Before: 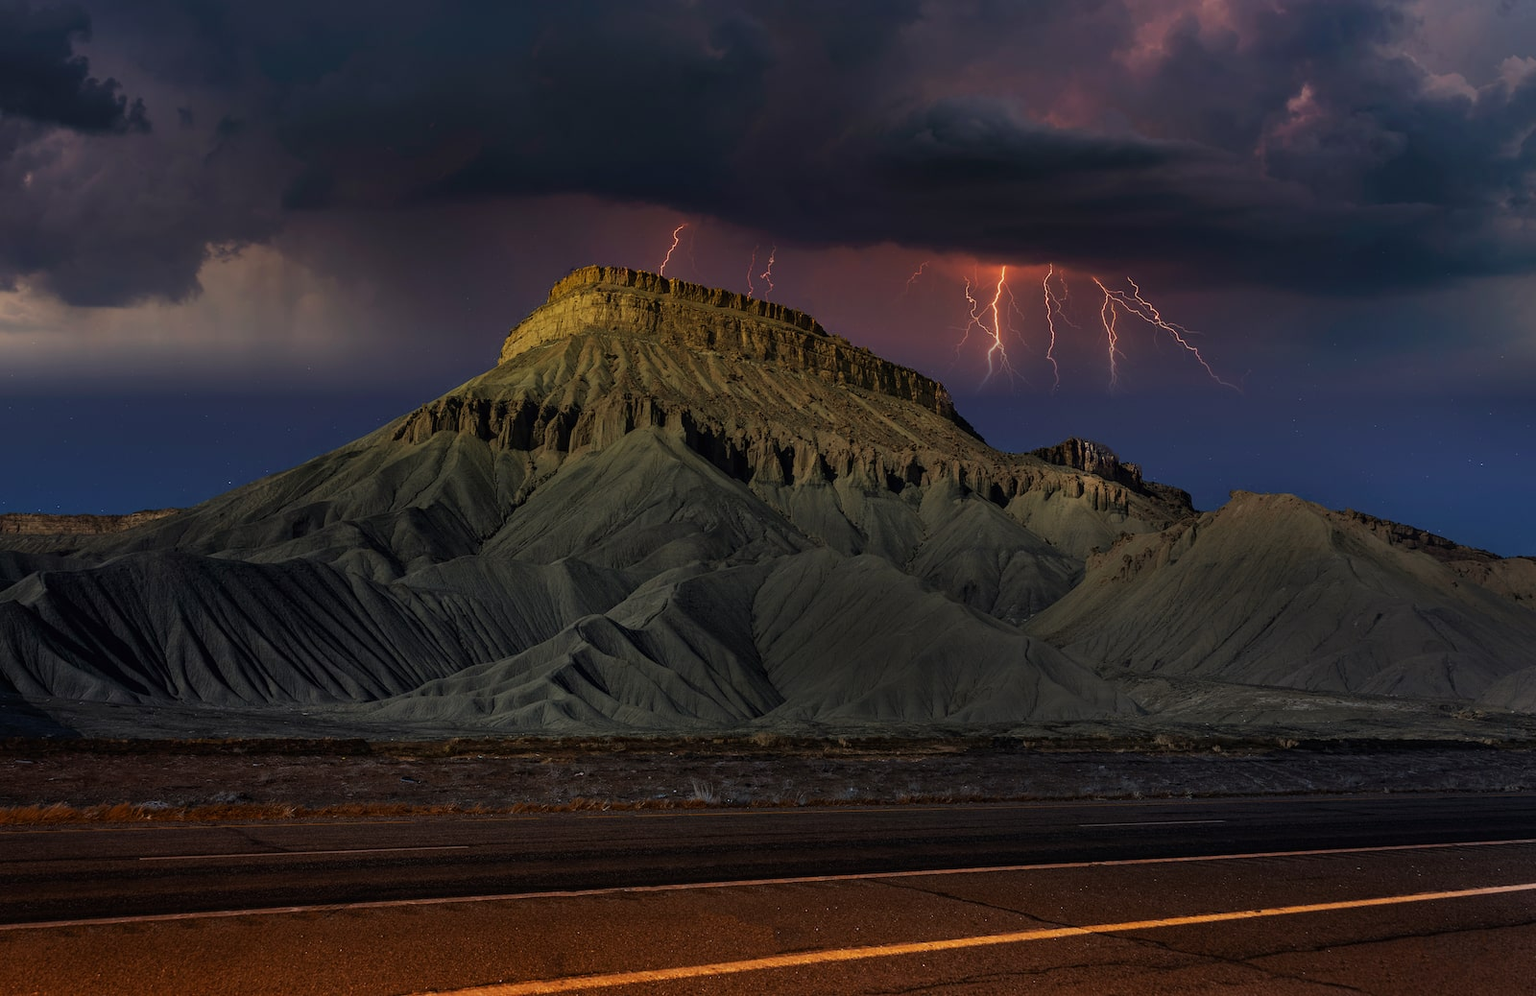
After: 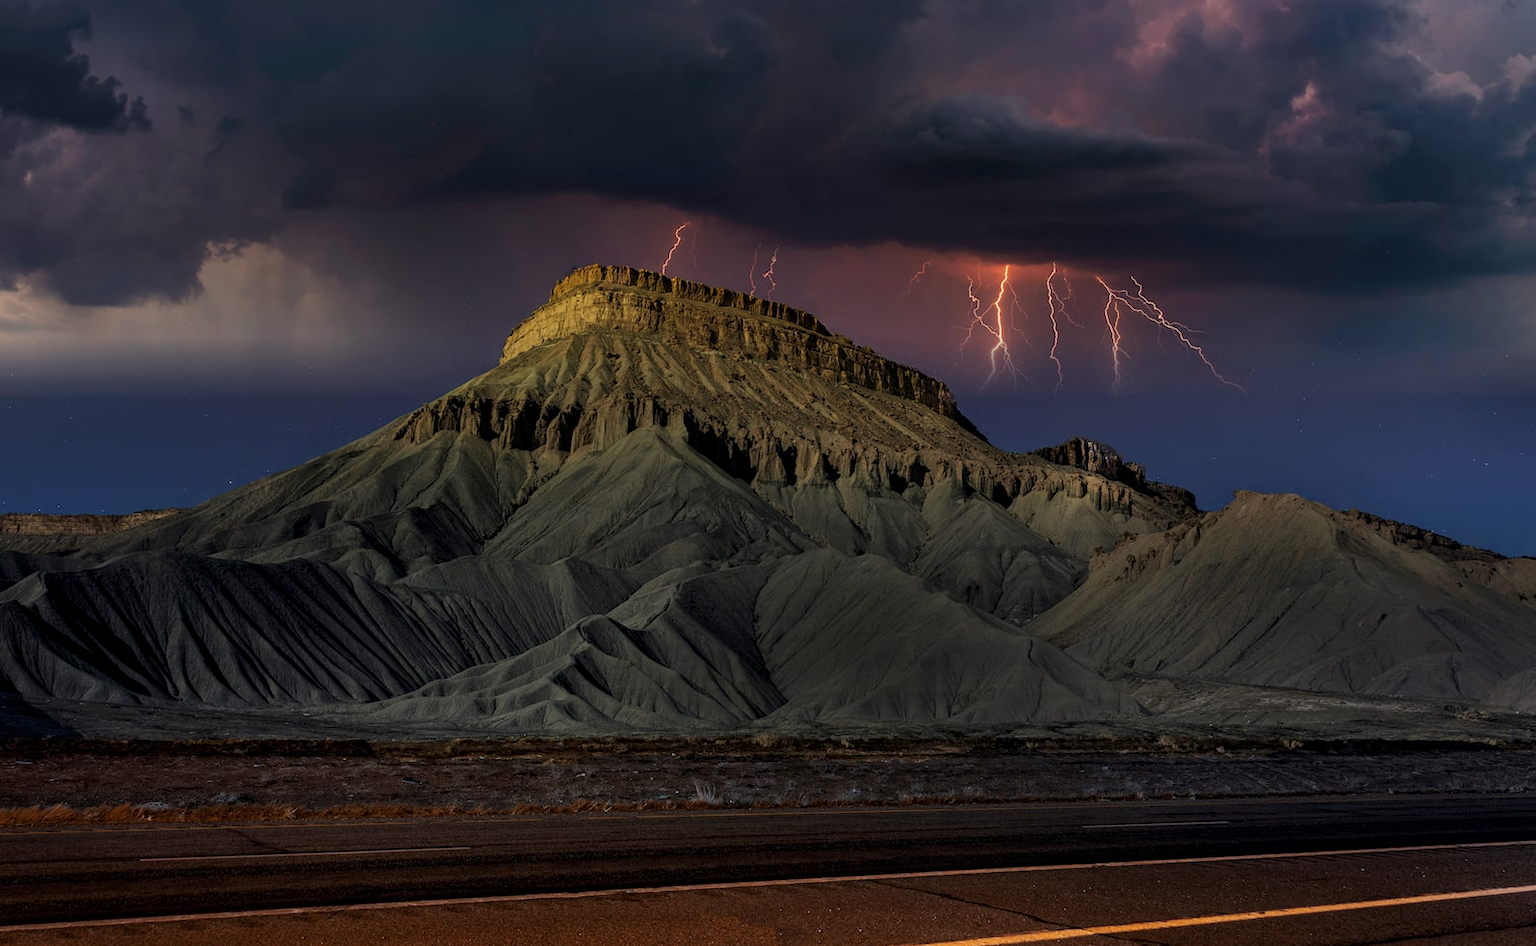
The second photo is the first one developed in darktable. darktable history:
crop: top 0.262%, right 0.255%, bottom 5.026%
local contrast: on, module defaults
